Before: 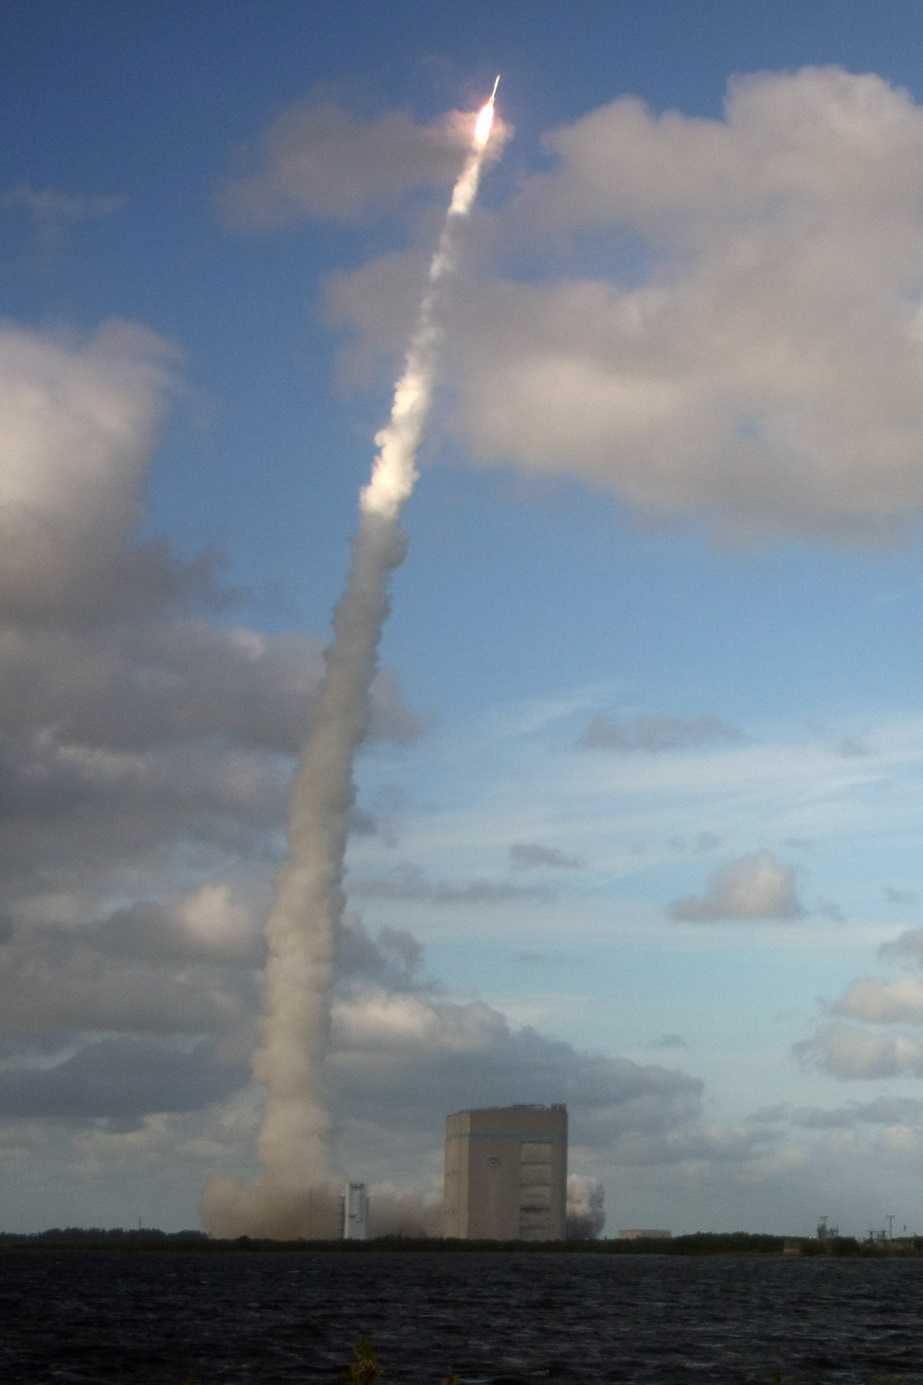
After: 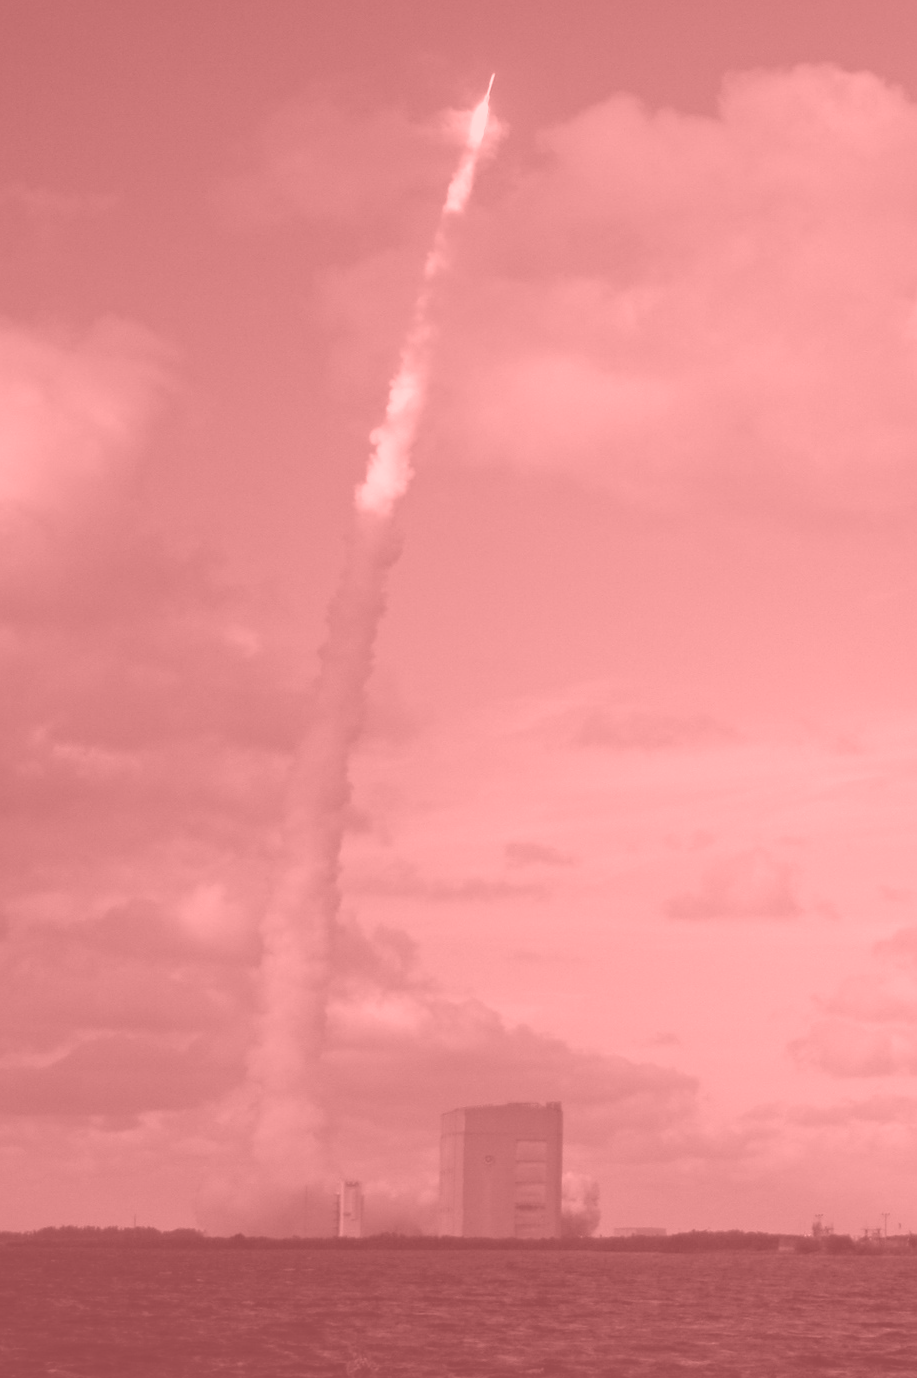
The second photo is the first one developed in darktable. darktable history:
sharpen: amount 0.2
tone equalizer: on, module defaults
colorize: saturation 51%, source mix 50.67%, lightness 50.67%
crop and rotate: left 0.614%, top 0.179%, bottom 0.309%
contrast equalizer: y [[0.5, 0.5, 0.544, 0.569, 0.5, 0.5], [0.5 ×6], [0.5 ×6], [0 ×6], [0 ×6]]
